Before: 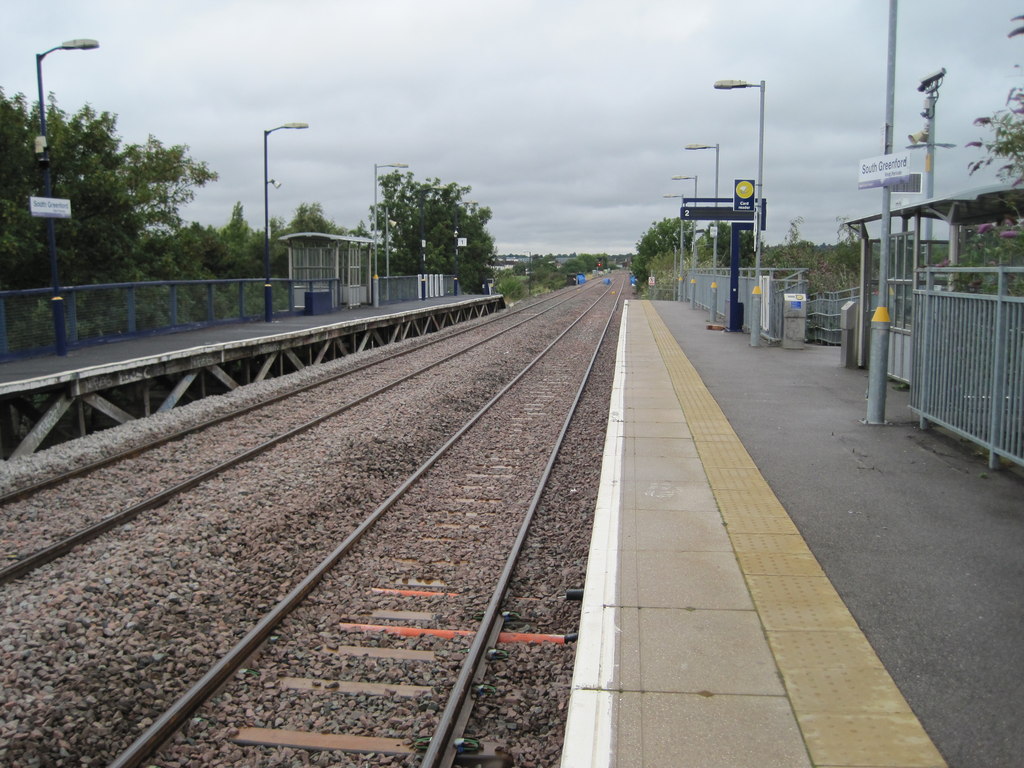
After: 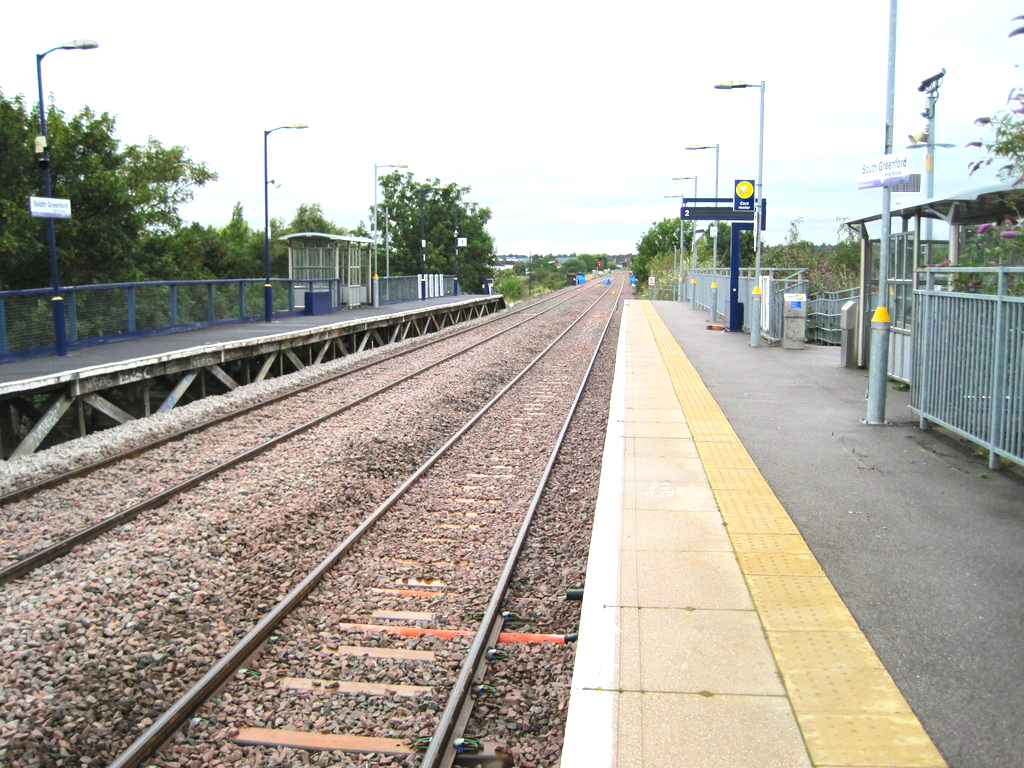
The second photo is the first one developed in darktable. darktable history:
exposure: black level correction 0, exposure 1.106 EV, compensate highlight preservation false
contrast brightness saturation: contrast 0.095, saturation 0.281
